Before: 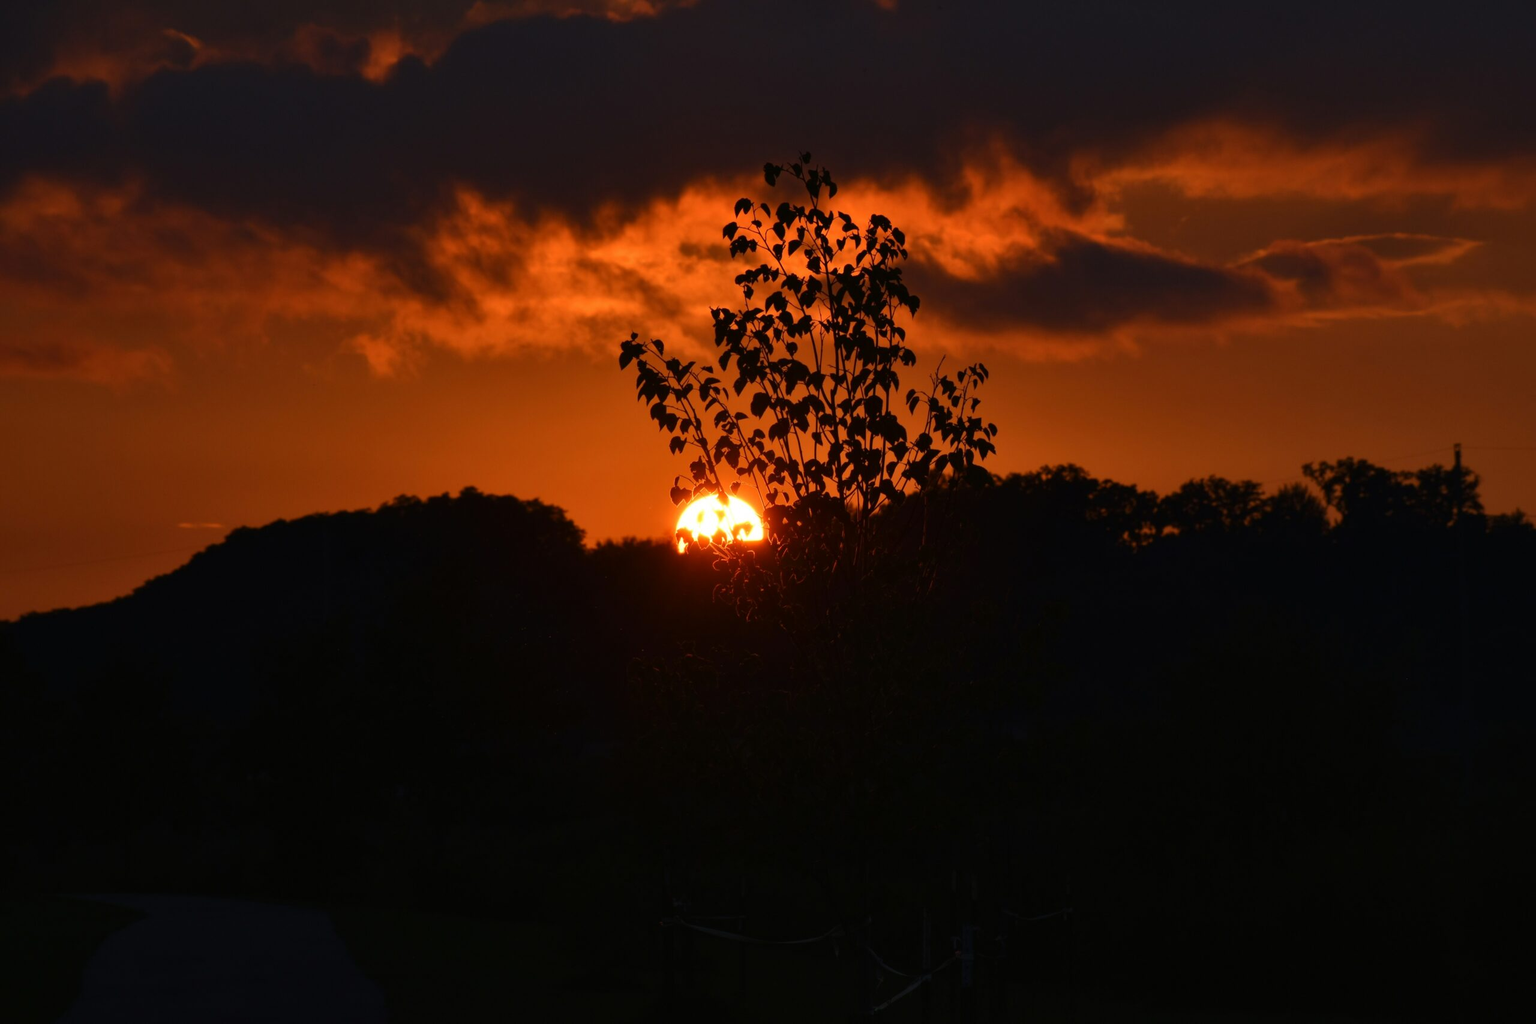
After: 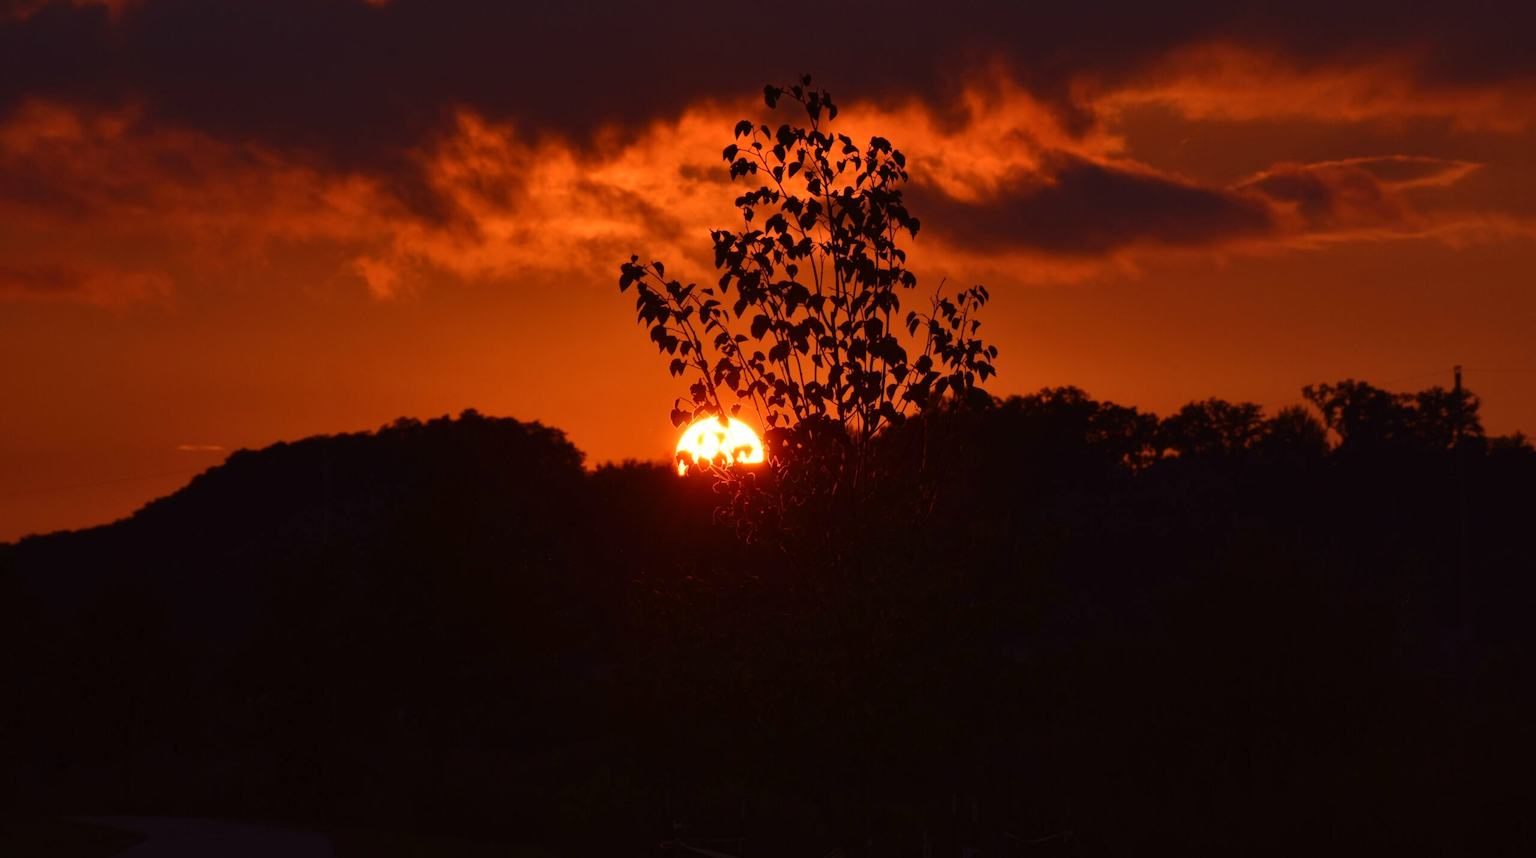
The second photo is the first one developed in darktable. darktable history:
crop: top 7.625%, bottom 8.027%
rgb levels: mode RGB, independent channels, levels [[0, 0.474, 1], [0, 0.5, 1], [0, 0.5, 1]]
